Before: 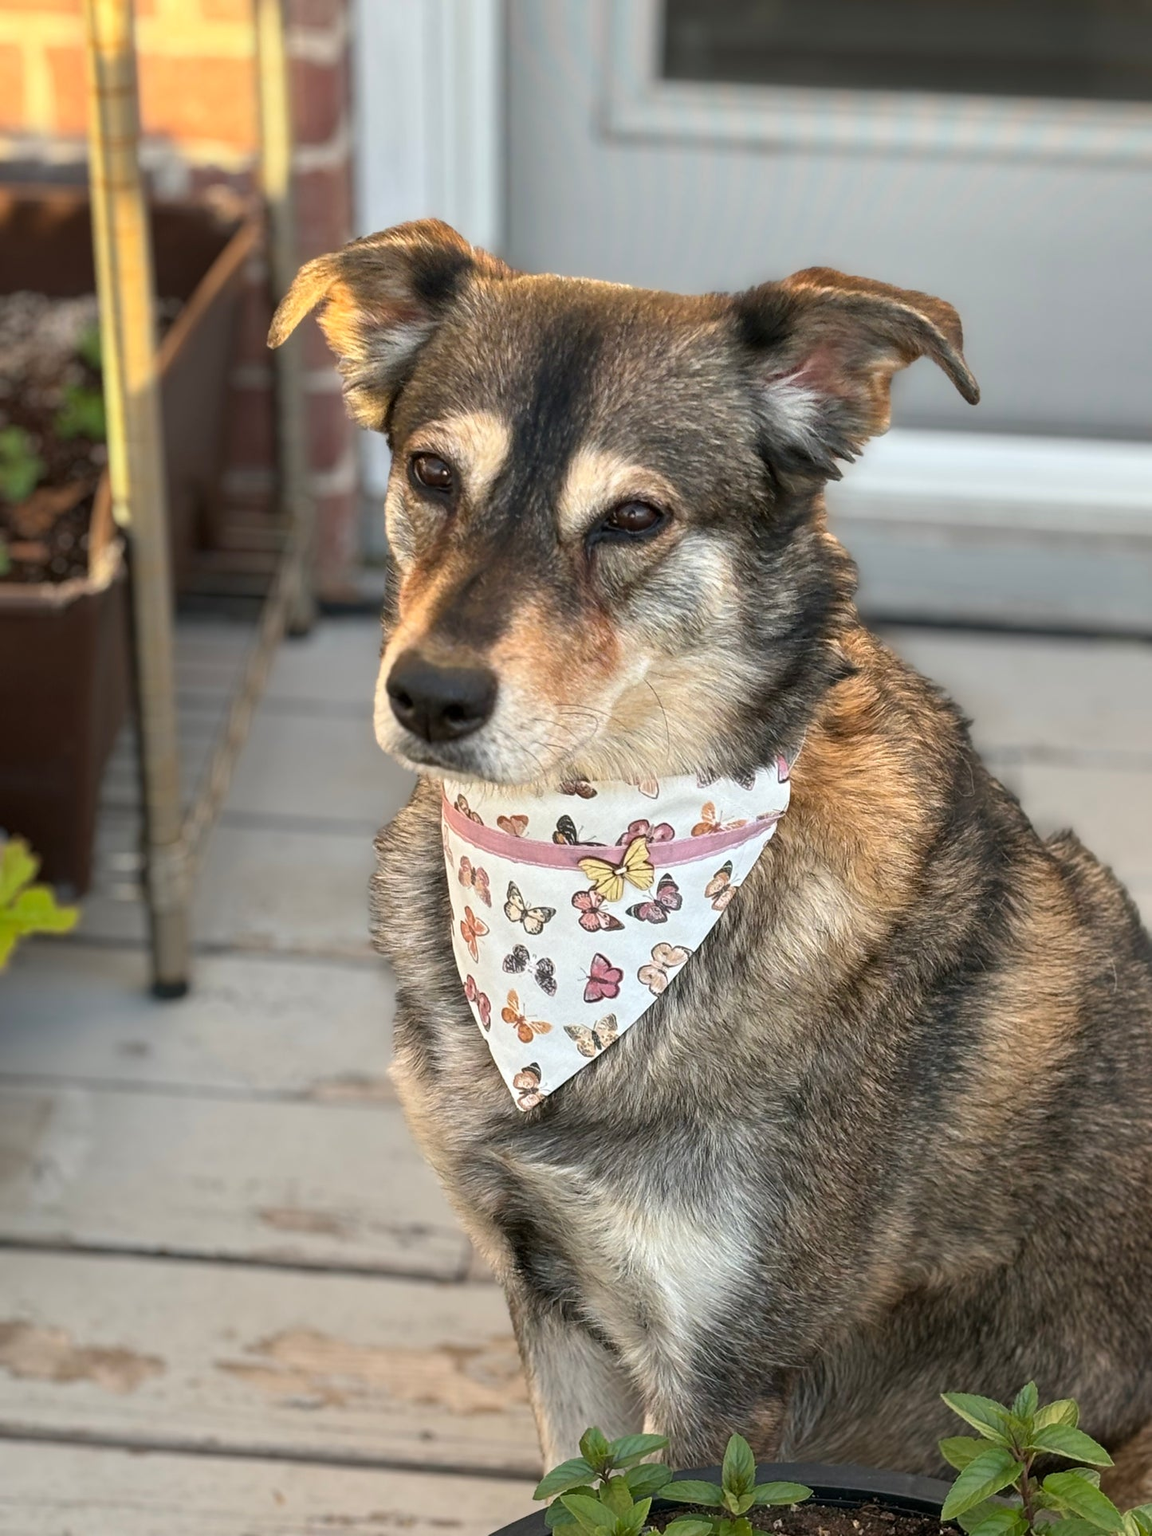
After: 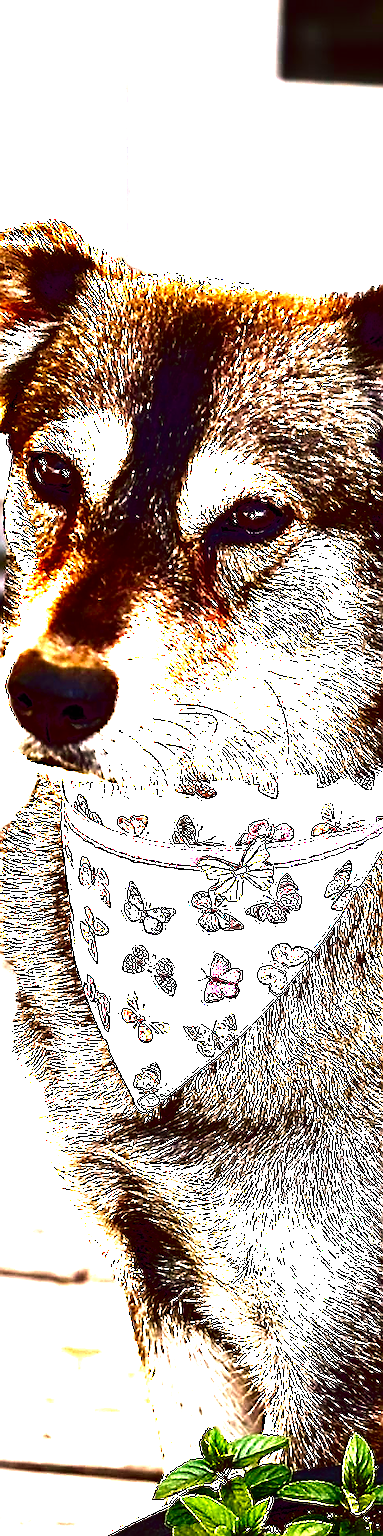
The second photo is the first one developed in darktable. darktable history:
exposure: black level correction 0, exposure 1.199 EV, compensate highlight preservation false
color balance rgb: global offset › chroma 0.288%, global offset › hue 319.86°, perceptual saturation grading › global saturation 20%, perceptual saturation grading › highlights -24.822%, perceptual saturation grading › shadows 25.822%, perceptual brilliance grading › global brilliance 14.303%, perceptual brilliance grading › shadows -35.031%, global vibrance 20%
crop: left 33.059%, right 33.587%
tone equalizer: -8 EV -0.766 EV, -7 EV -0.687 EV, -6 EV -0.57 EV, -5 EV -0.387 EV, -3 EV 0.391 EV, -2 EV 0.6 EV, -1 EV 0.685 EV, +0 EV 0.78 EV, edges refinement/feathering 500, mask exposure compensation -1.57 EV, preserve details no
color correction: highlights a* 12.85, highlights b* 5.57
contrast brightness saturation: brightness -0.986, saturation 0.987
vignetting: fall-off radius 60.86%, brightness -0.289
sharpen: radius 1.427, amount 1.261, threshold 0.705
